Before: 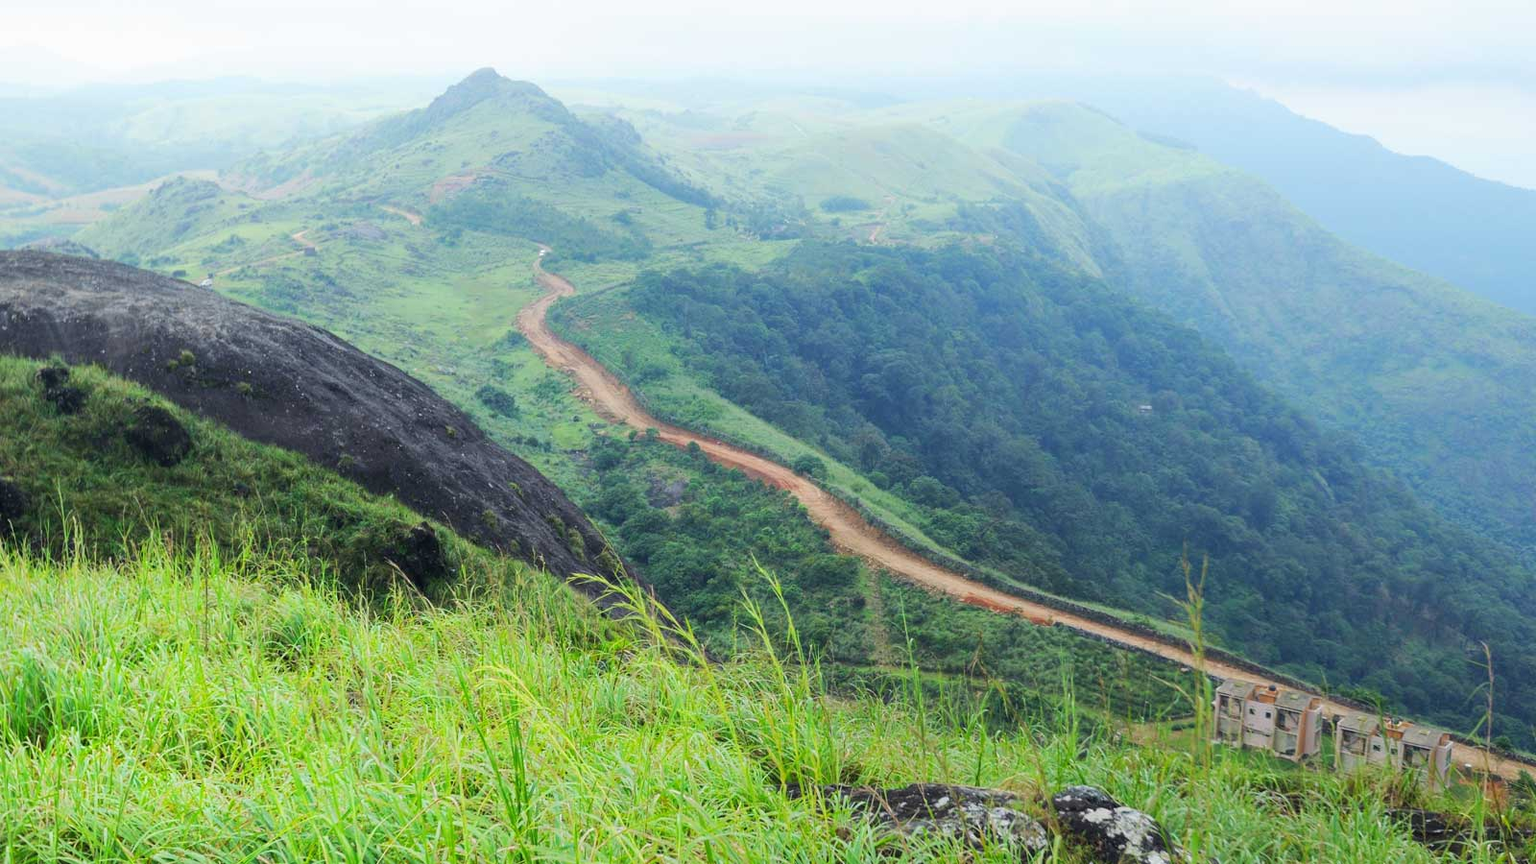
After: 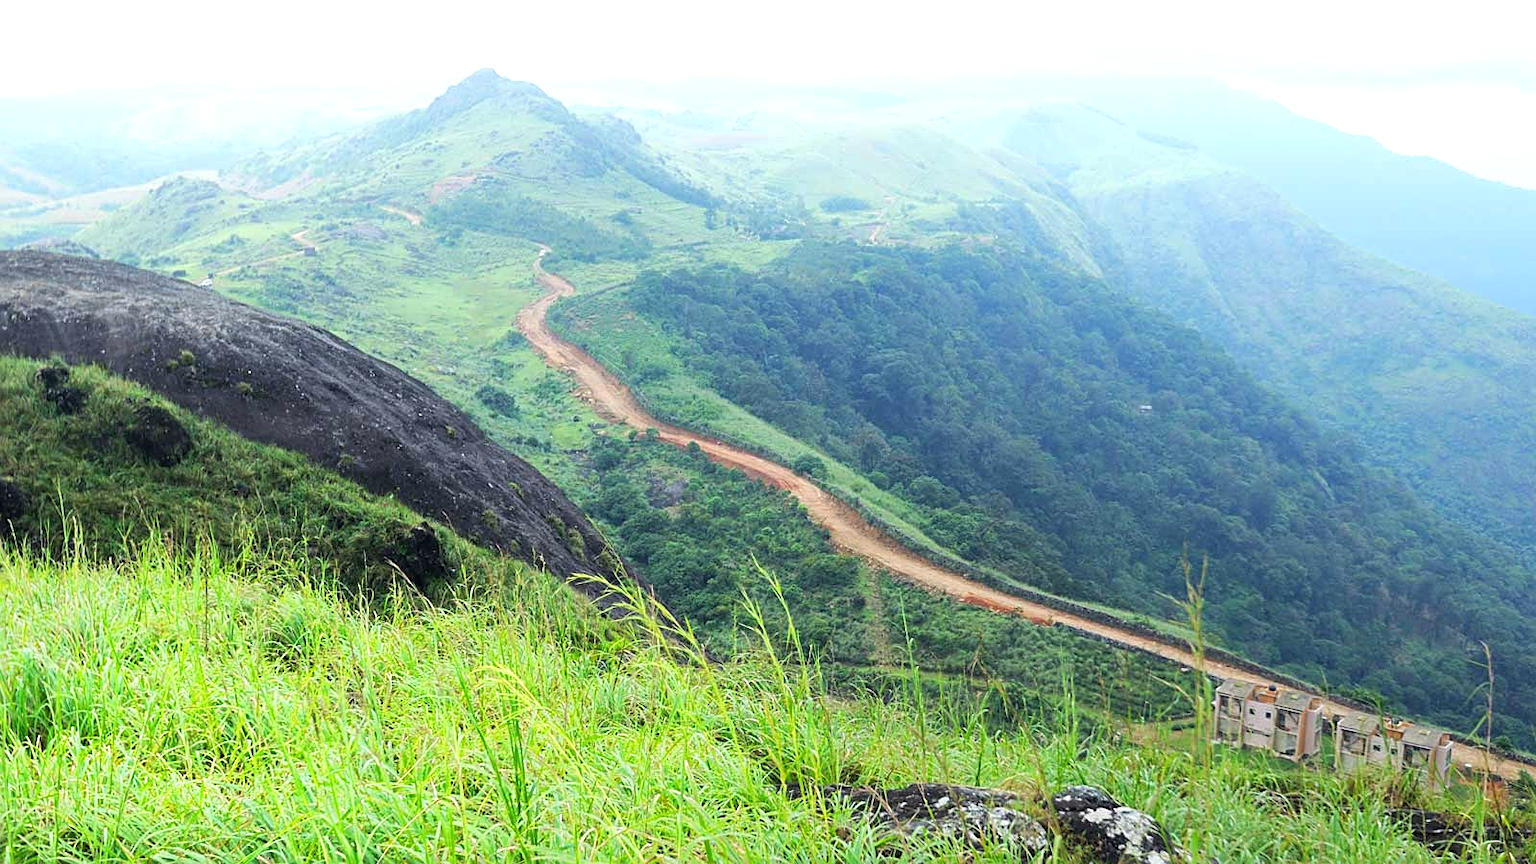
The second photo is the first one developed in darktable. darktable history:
tone equalizer: -8 EV -0.408 EV, -7 EV -0.363 EV, -6 EV -0.341 EV, -5 EV -0.228 EV, -3 EV 0.213 EV, -2 EV 0.357 EV, -1 EV 0.371 EV, +0 EV 0.443 EV
sharpen: on, module defaults
